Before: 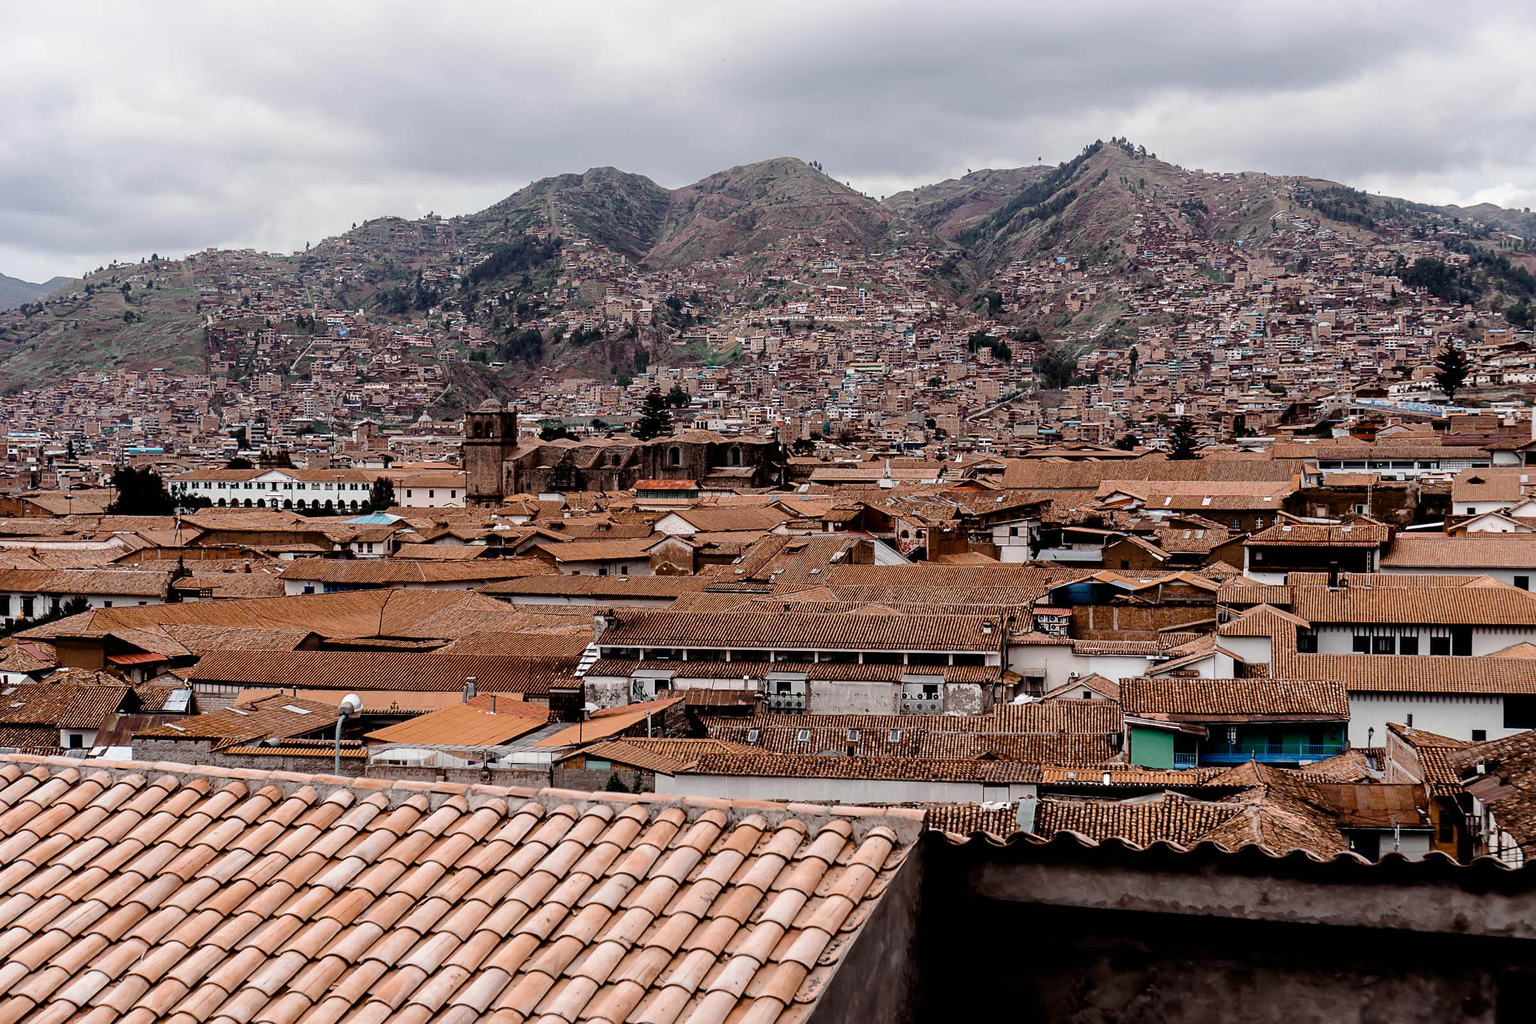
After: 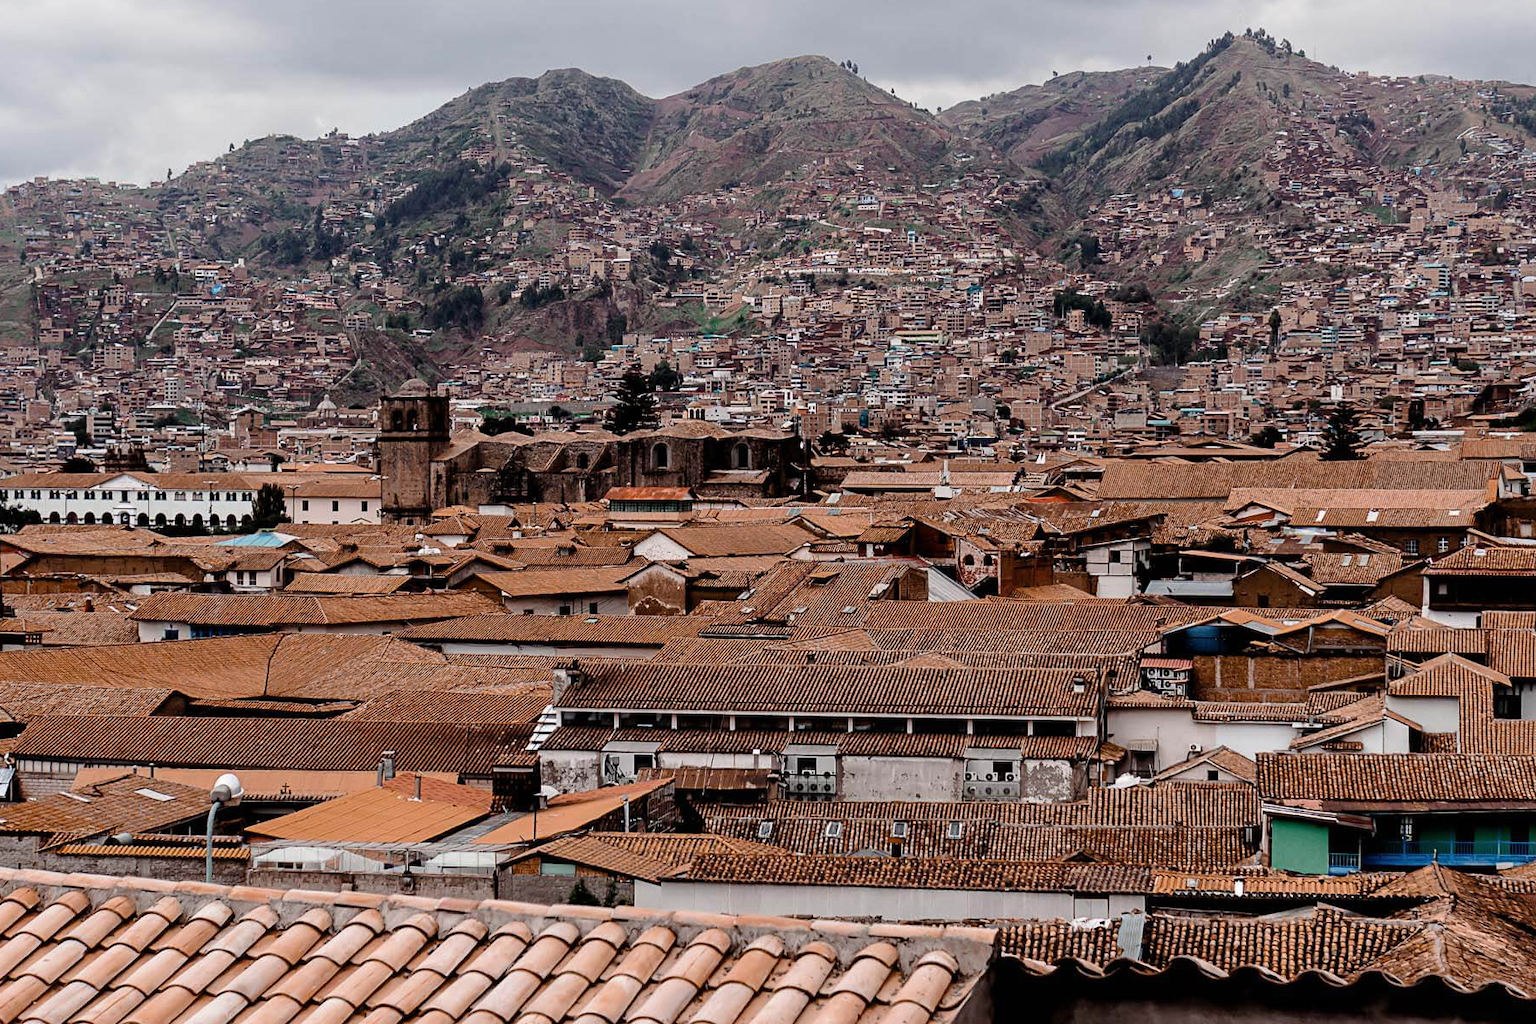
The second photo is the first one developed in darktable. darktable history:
shadows and highlights: shadows 25, highlights -25
crop and rotate: left 11.831%, top 11.346%, right 13.429%, bottom 13.899%
